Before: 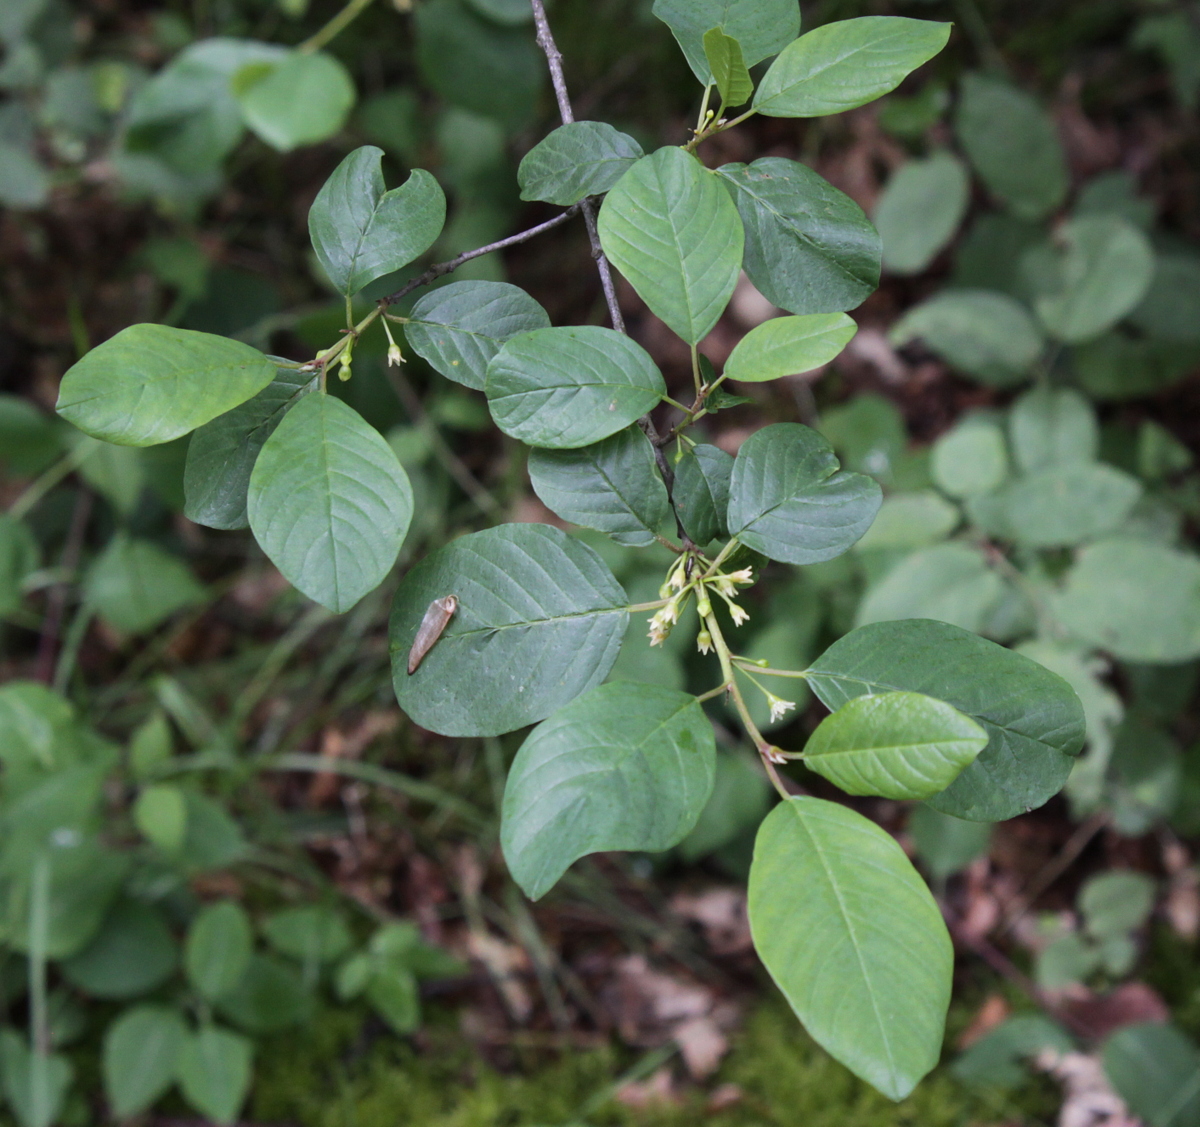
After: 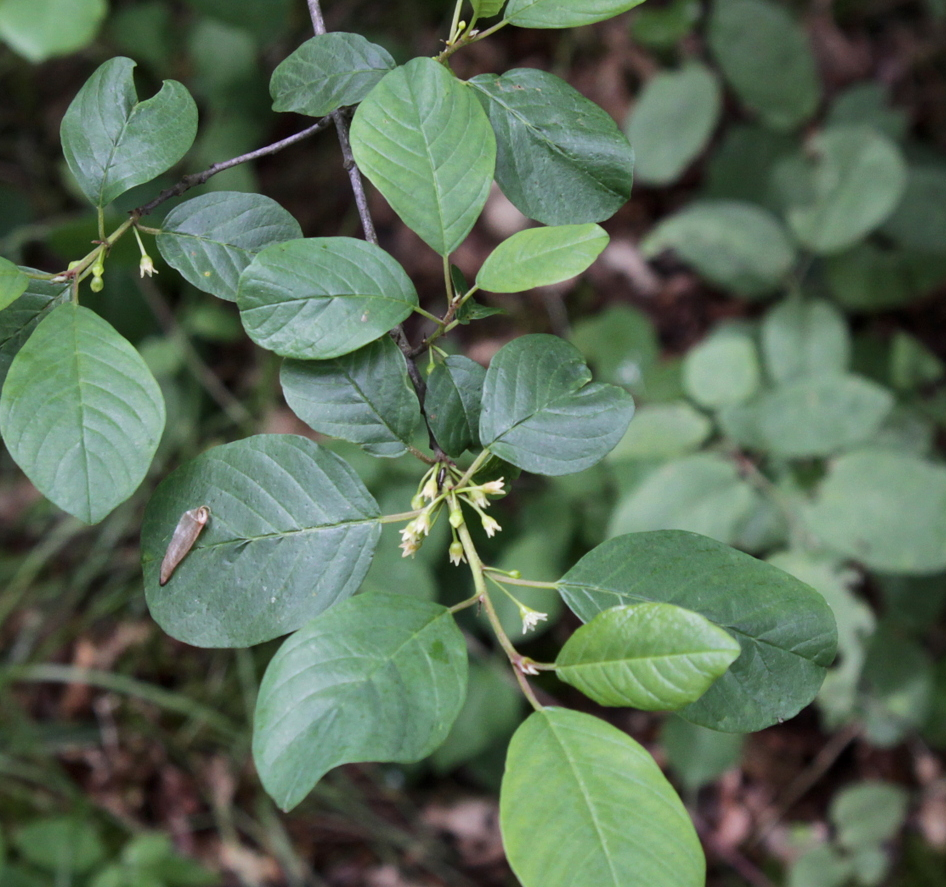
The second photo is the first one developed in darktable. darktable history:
crop and rotate: left 20.74%, top 7.912%, right 0.375%, bottom 13.378%
white balance: red 1, blue 1
local contrast: mode bilateral grid, contrast 20, coarseness 50, detail 120%, midtone range 0.2
